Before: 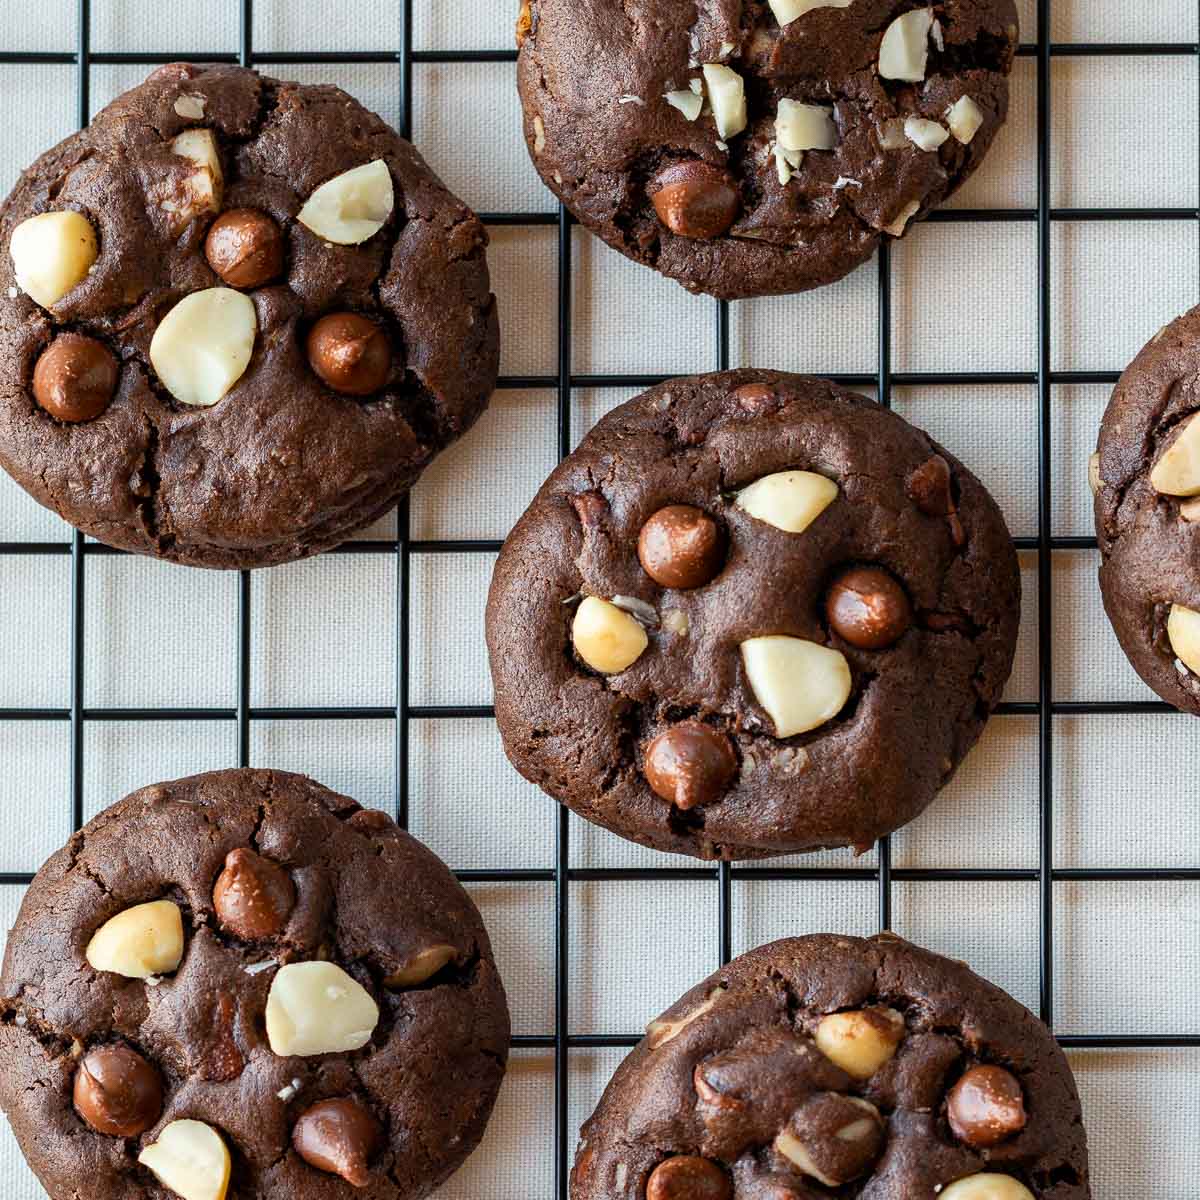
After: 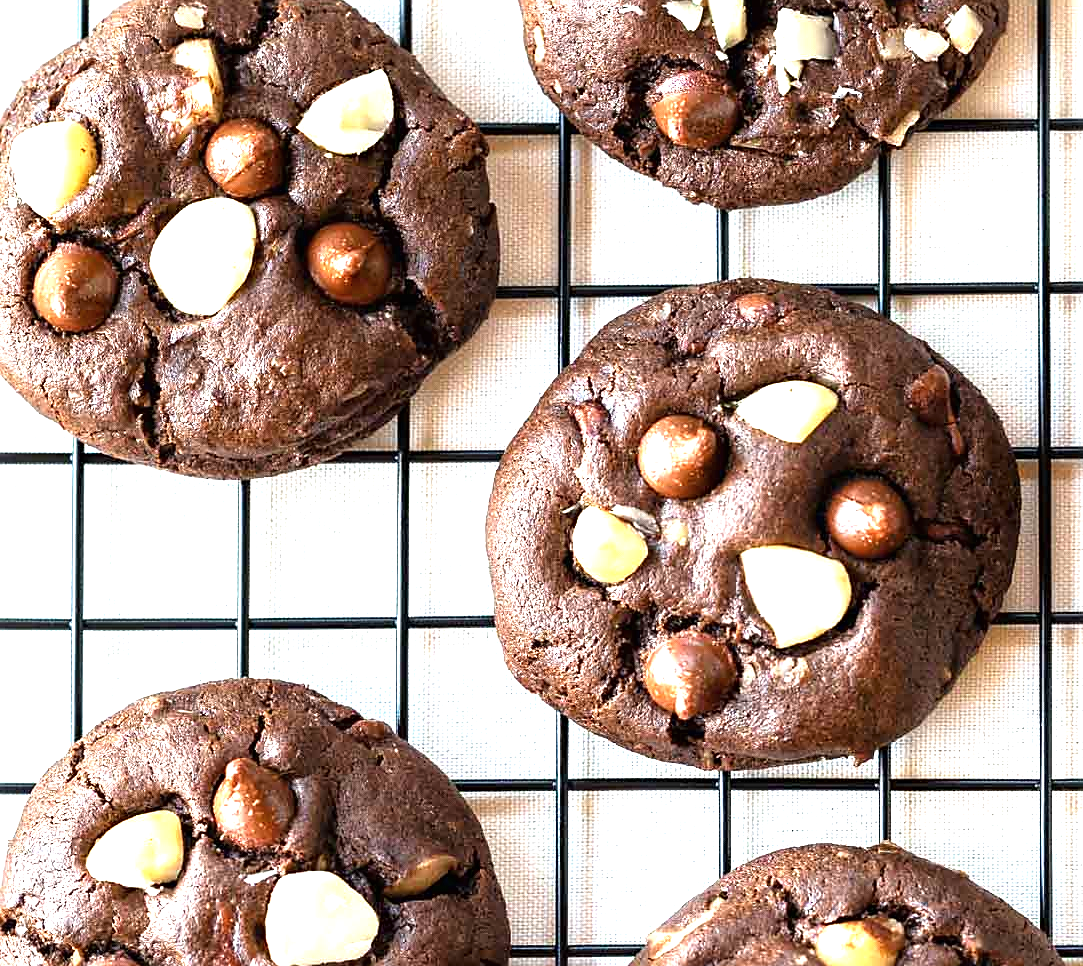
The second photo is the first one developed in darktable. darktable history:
crop: top 7.512%, right 9.707%, bottom 11.951%
tone equalizer: -8 EV -0.435 EV, -7 EV -0.419 EV, -6 EV -0.313 EV, -5 EV -0.23 EV, -3 EV 0.219 EV, -2 EV 0.313 EV, -1 EV 0.376 EV, +0 EV 0.423 EV
exposure: black level correction 0, exposure 1.186 EV, compensate highlight preservation false
contrast brightness saturation: saturation -0.048
sharpen: radius 1.817, amount 0.413, threshold 1.525
